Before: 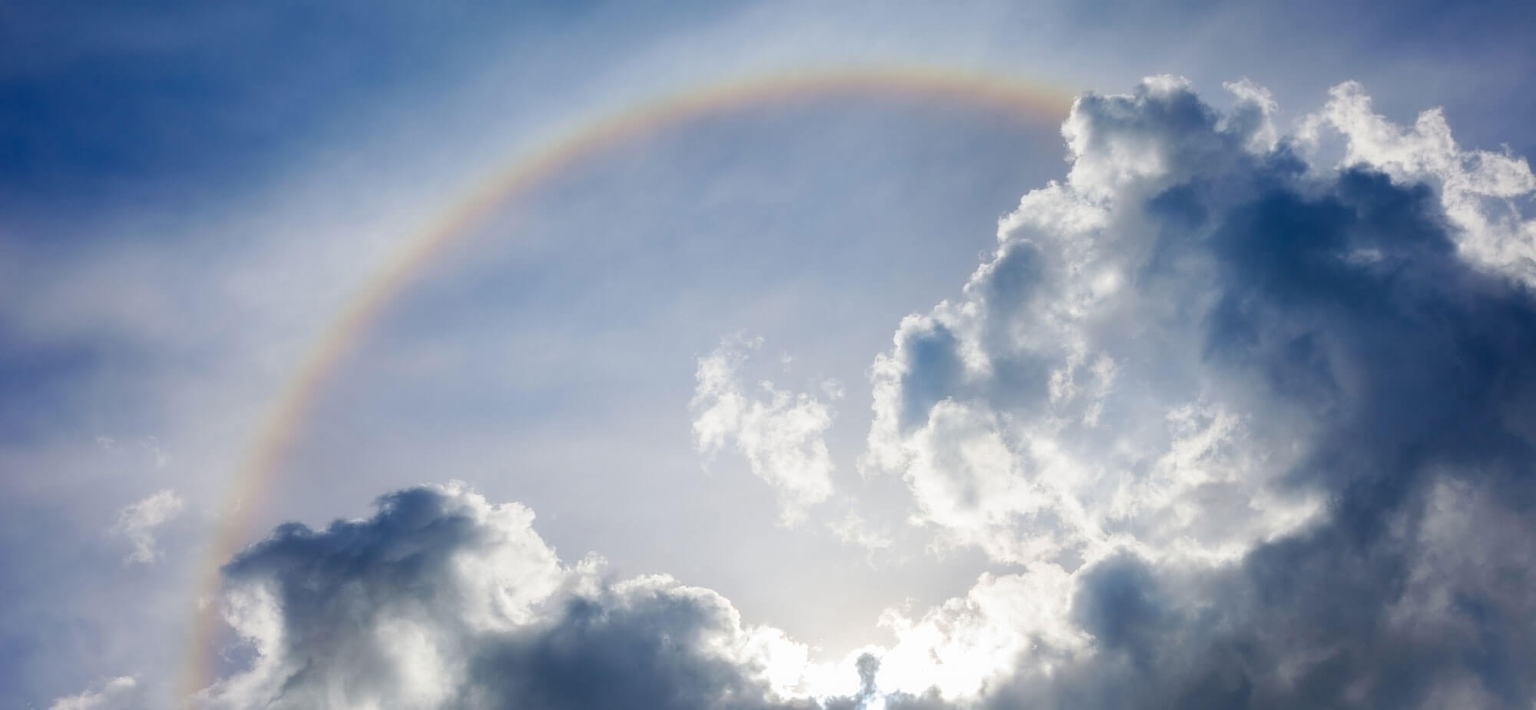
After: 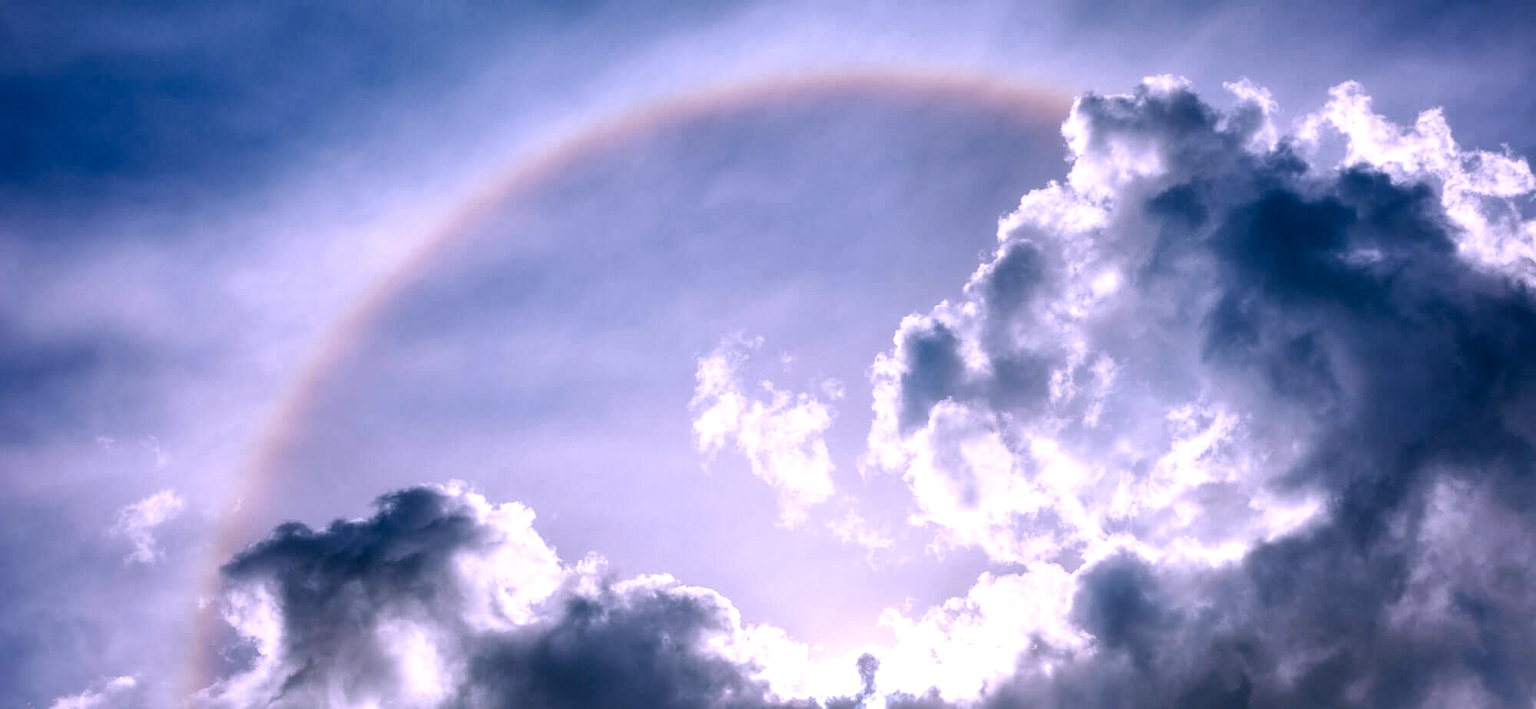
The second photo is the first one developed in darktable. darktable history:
local contrast: highlights 65%, shadows 54%, detail 169%, midtone range 0.514
color correction: highlights a* 15.03, highlights b* -25.07
